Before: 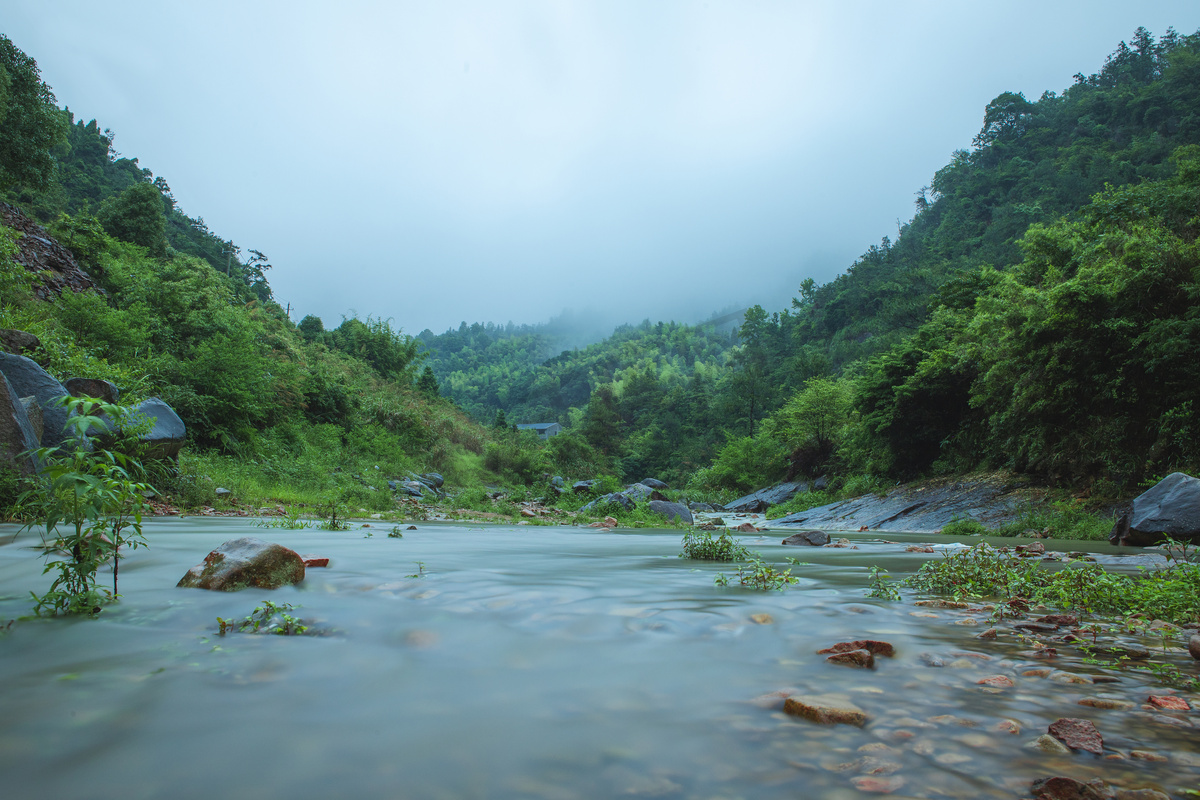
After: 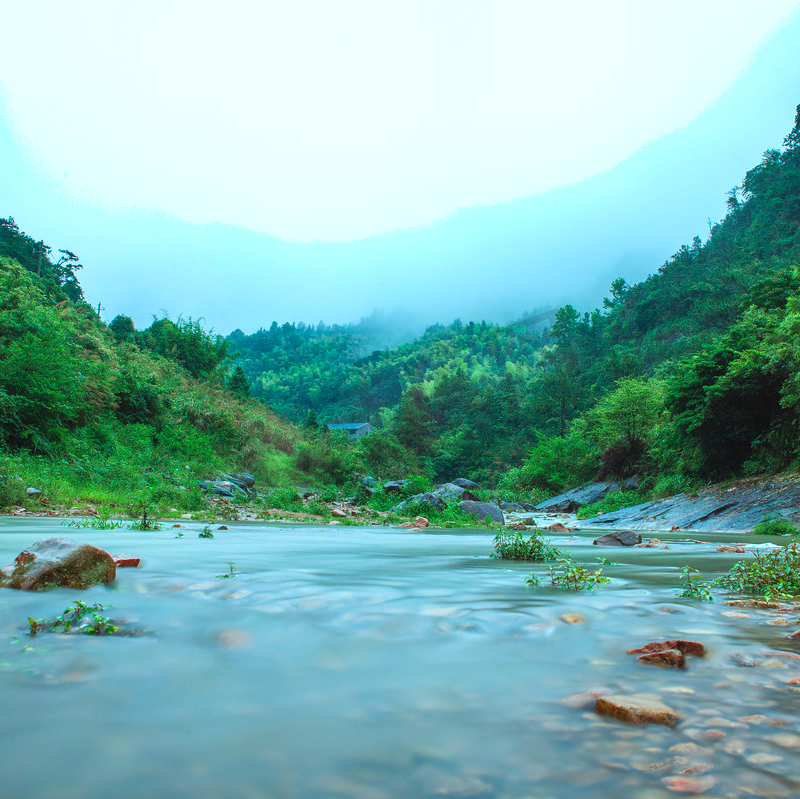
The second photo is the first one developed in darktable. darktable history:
crop and rotate: left 15.754%, right 17.579%
shadows and highlights: low approximation 0.01, soften with gaussian
exposure: exposure 0.6 EV, compensate highlight preservation false
